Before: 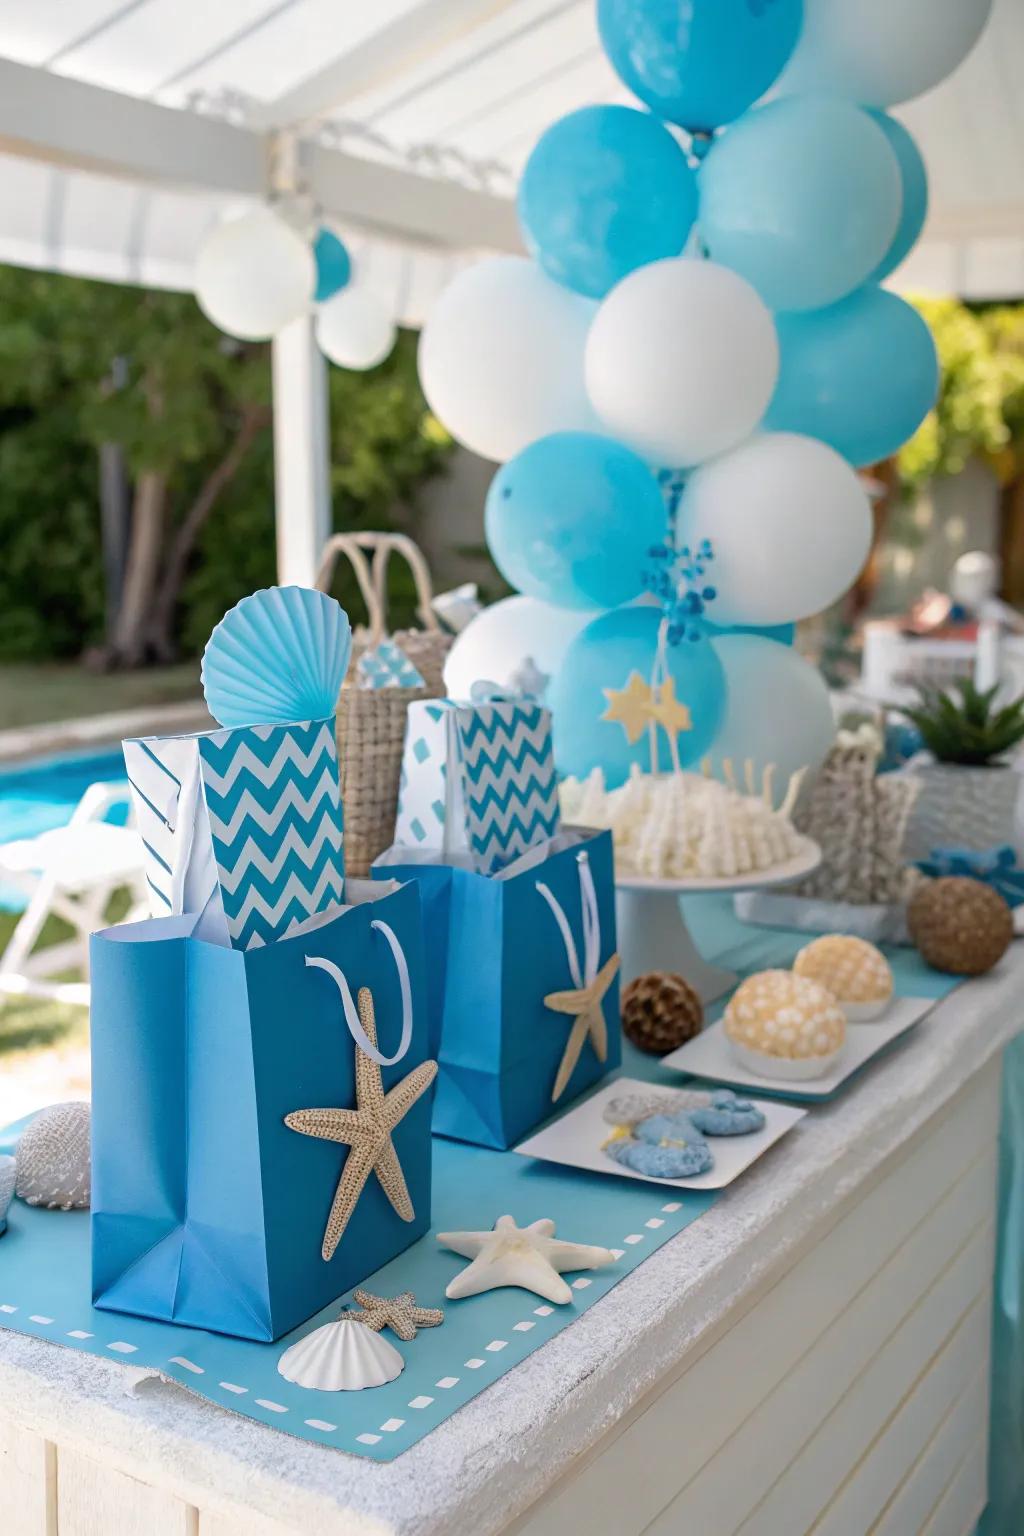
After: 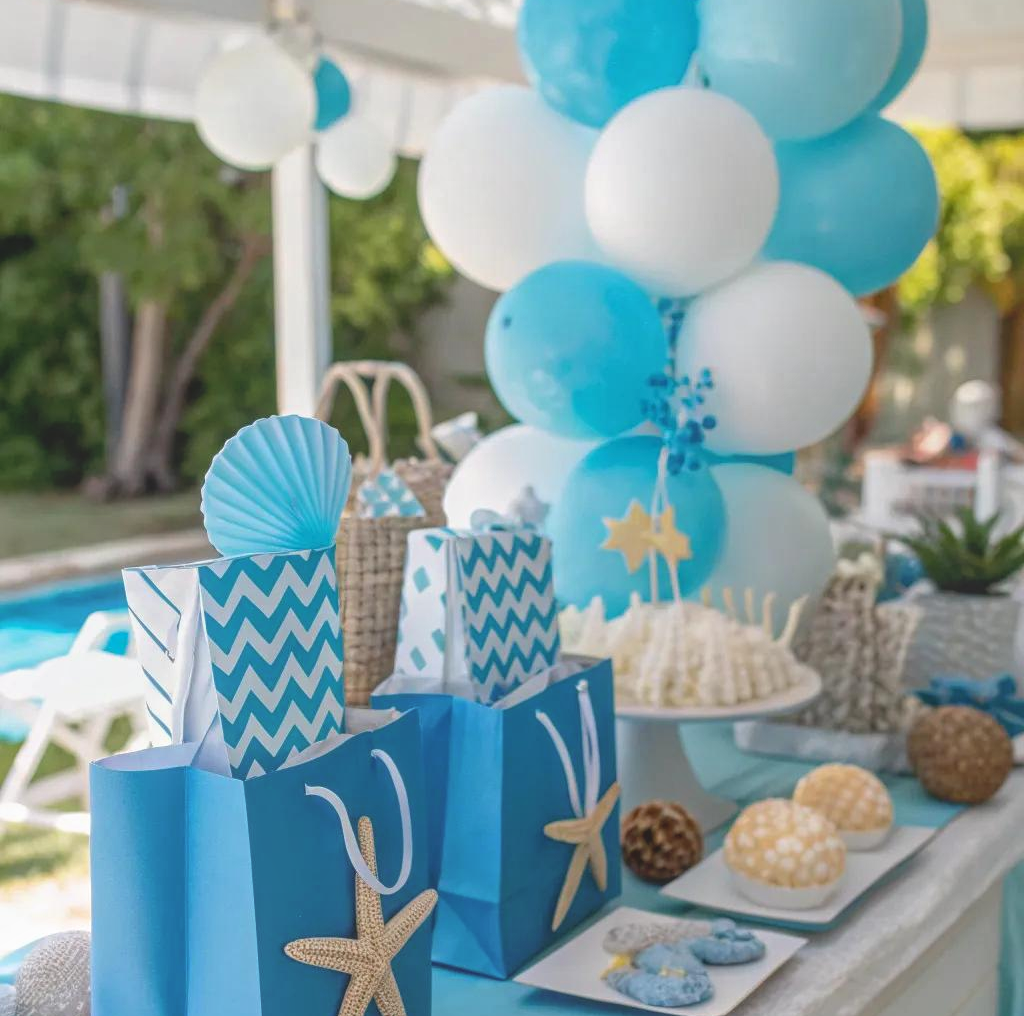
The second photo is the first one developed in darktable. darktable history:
local contrast: highlights 73%, shadows 17%, midtone range 0.196
crop: top 11.174%, bottom 22.617%
